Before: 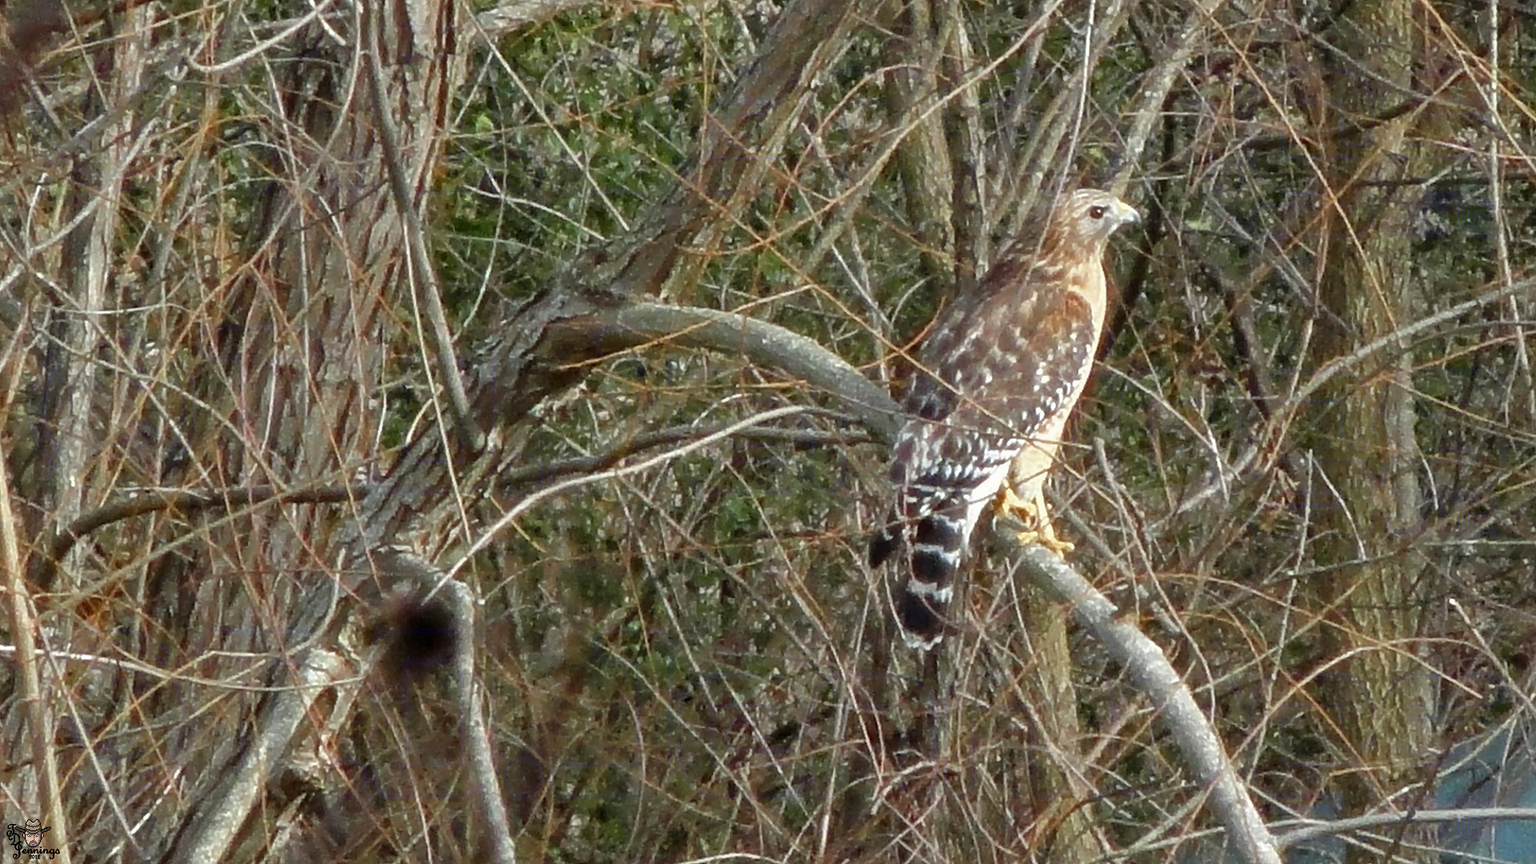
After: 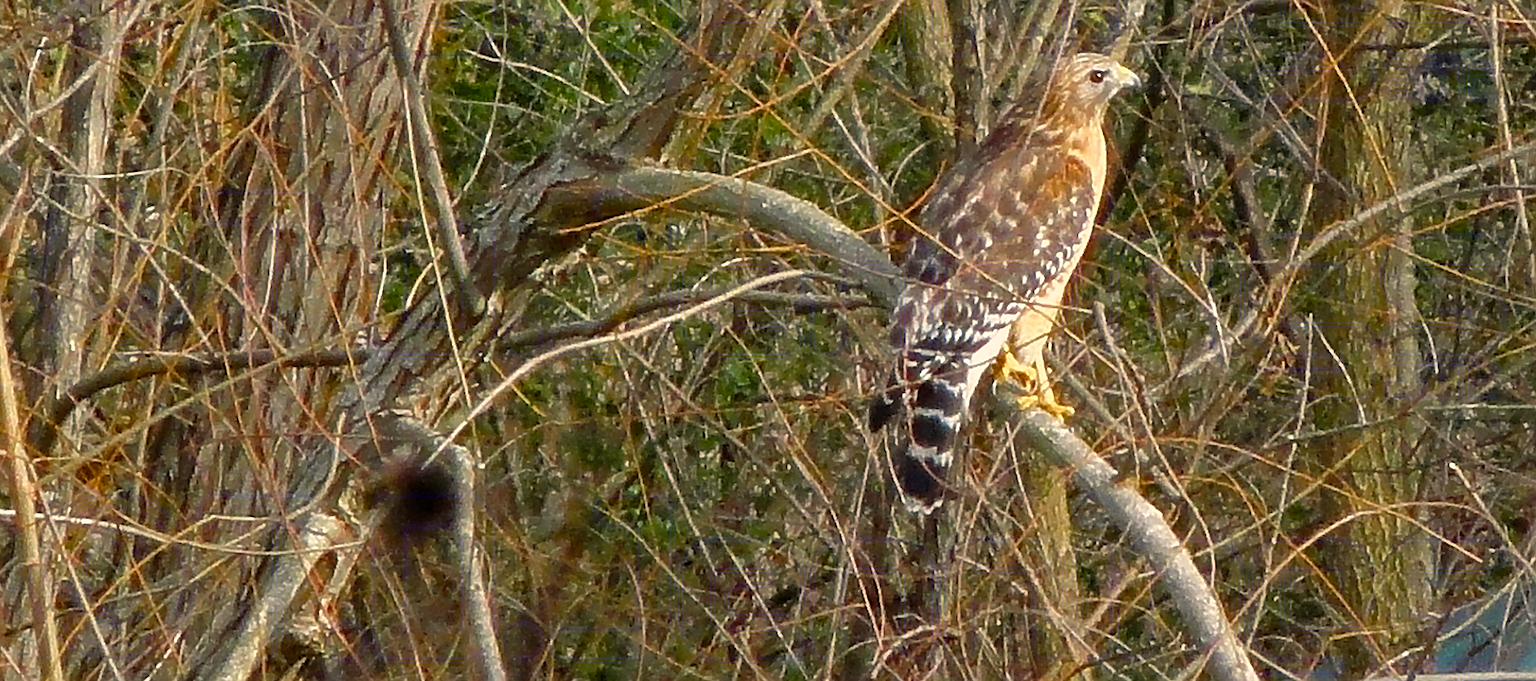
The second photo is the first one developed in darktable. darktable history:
sharpen: on, module defaults
crop and rotate: top 15.76%, bottom 5.323%
color balance rgb: power › hue 205.94°, highlights gain › chroma 3.838%, highlights gain › hue 59.48°, linear chroma grading › global chroma 14.808%, perceptual saturation grading › global saturation 19.549%, global vibrance 15.268%
